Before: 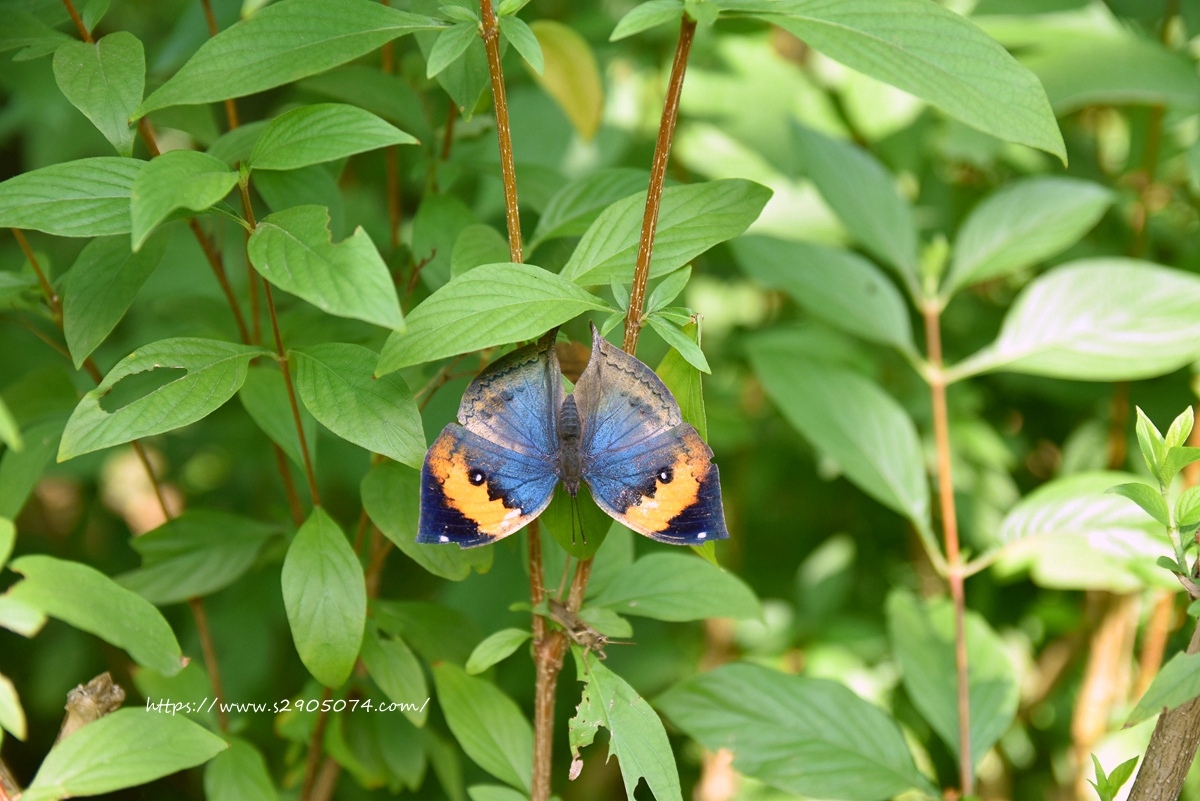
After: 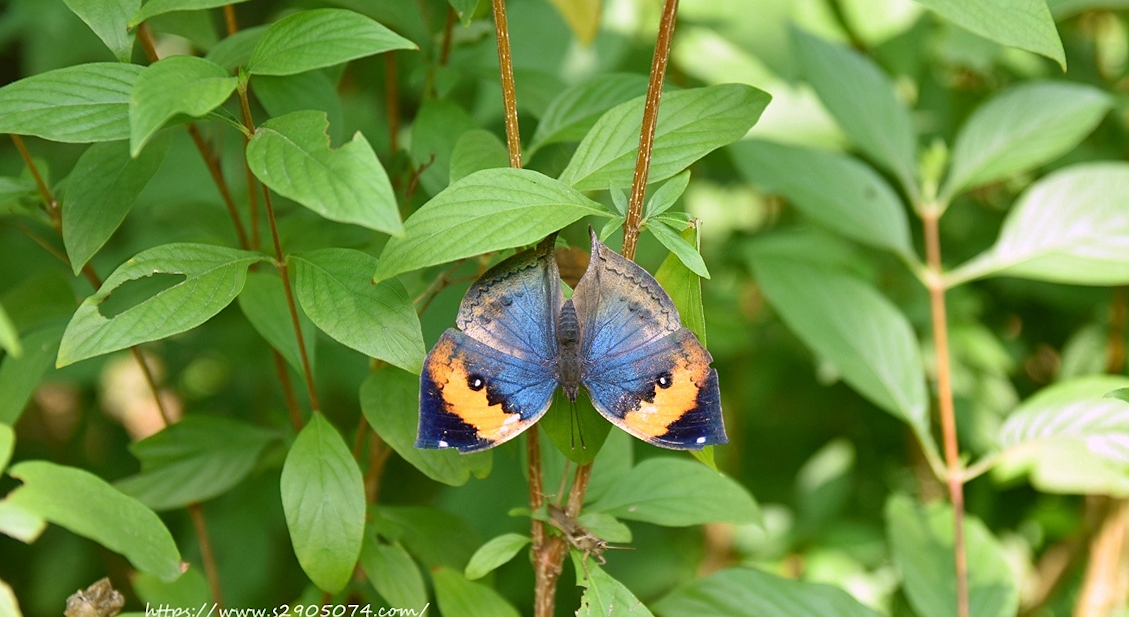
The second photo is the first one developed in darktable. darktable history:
crop and rotate: angle 0.073°, top 11.9%, right 5.735%, bottom 10.802%
sharpen: radius 1.256, amount 0.291, threshold 0.126
